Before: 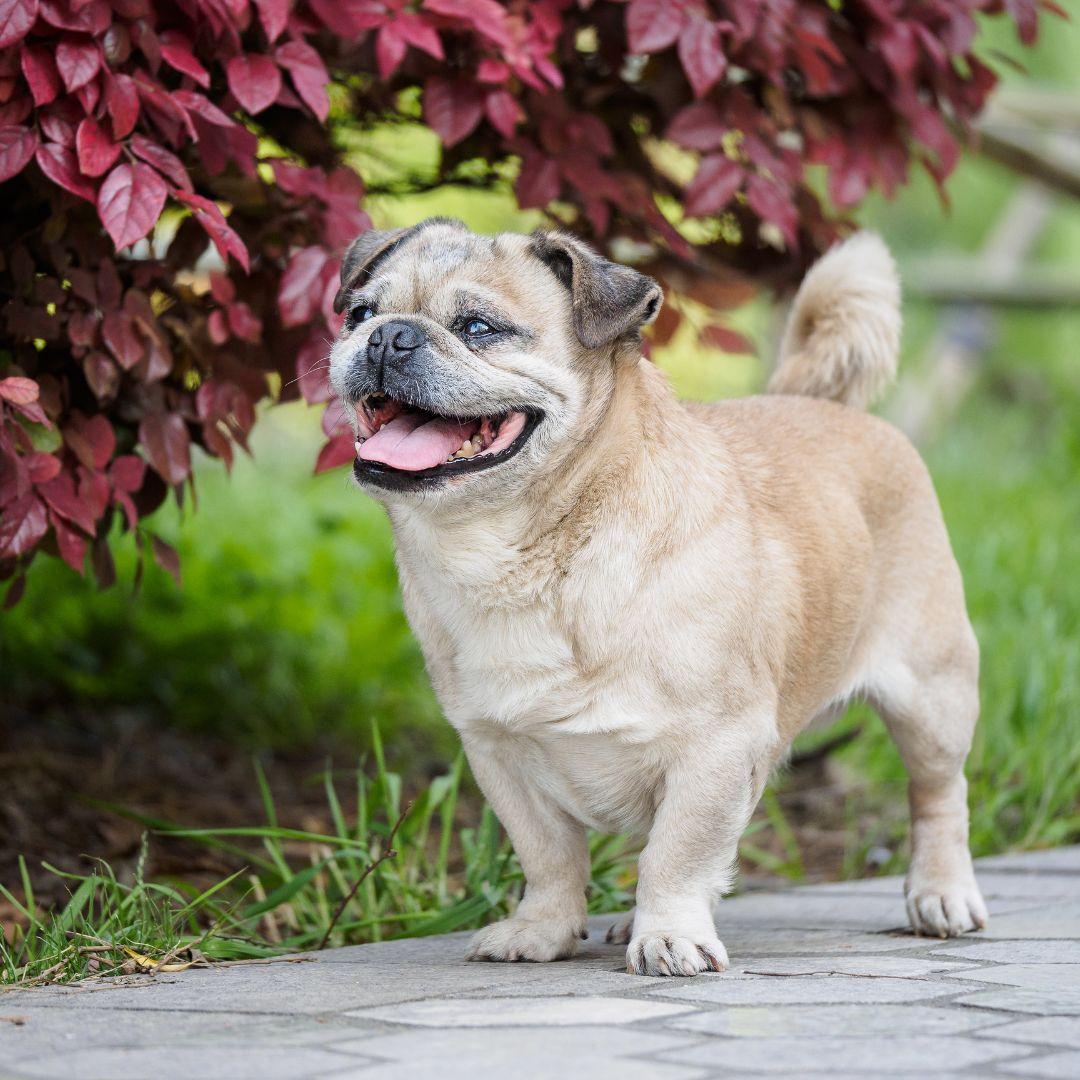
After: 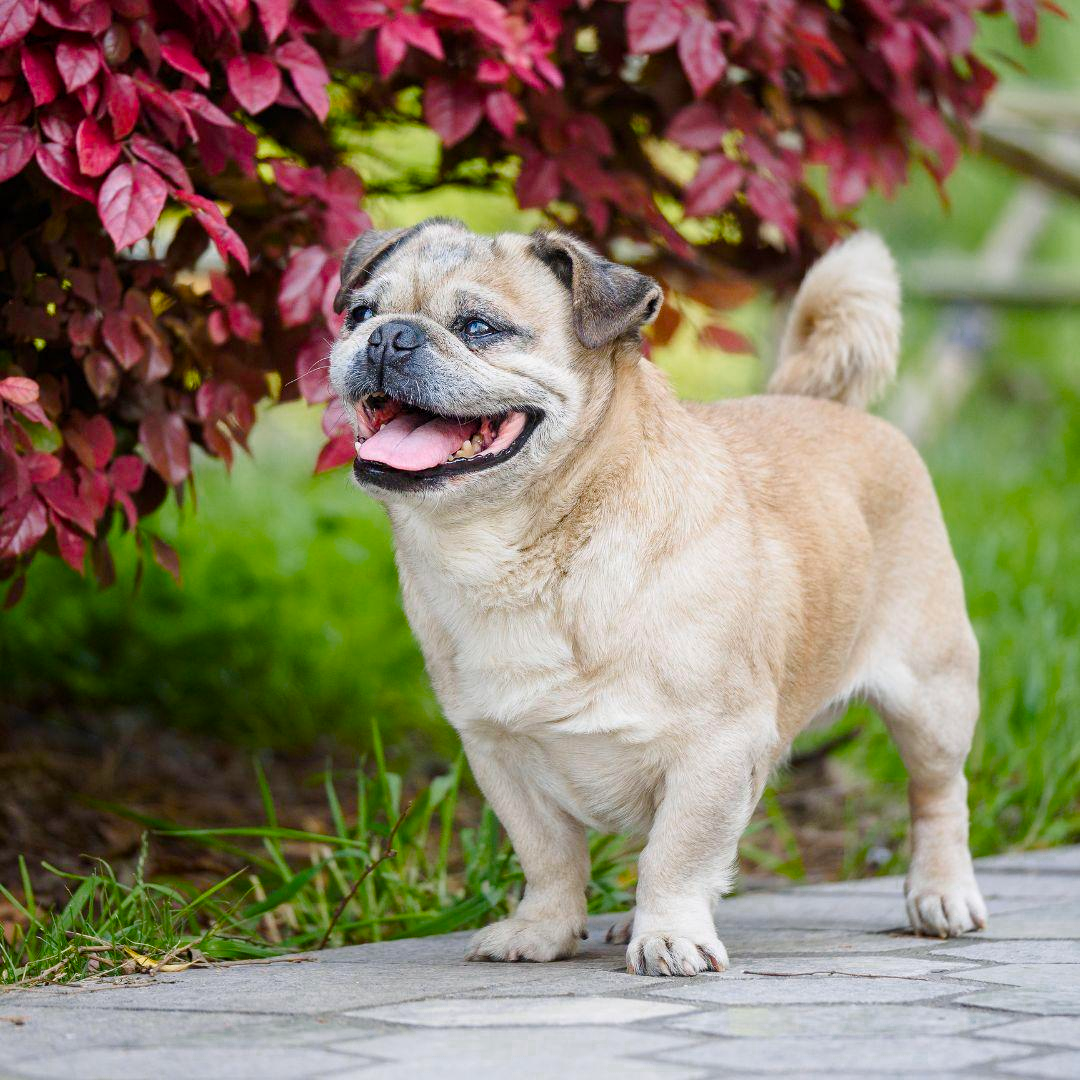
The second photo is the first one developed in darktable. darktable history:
color zones: curves: ch0 [(0.25, 0.5) (0.636, 0.25) (0.75, 0.5)]
color balance rgb: linear chroma grading › mid-tones 7.592%, perceptual saturation grading › global saturation 20.971%, perceptual saturation grading › highlights -19.856%, perceptual saturation grading › shadows 29.908%, global vibrance 14.21%
